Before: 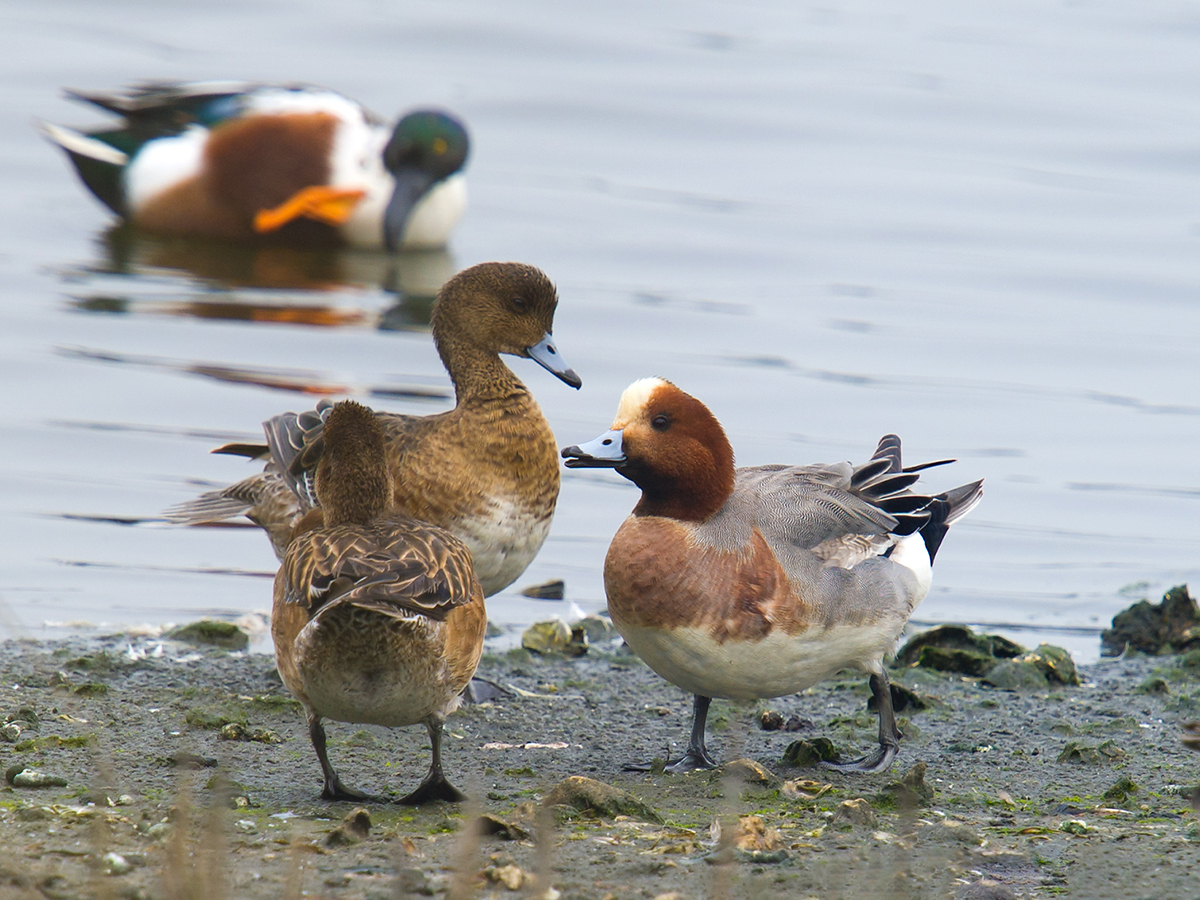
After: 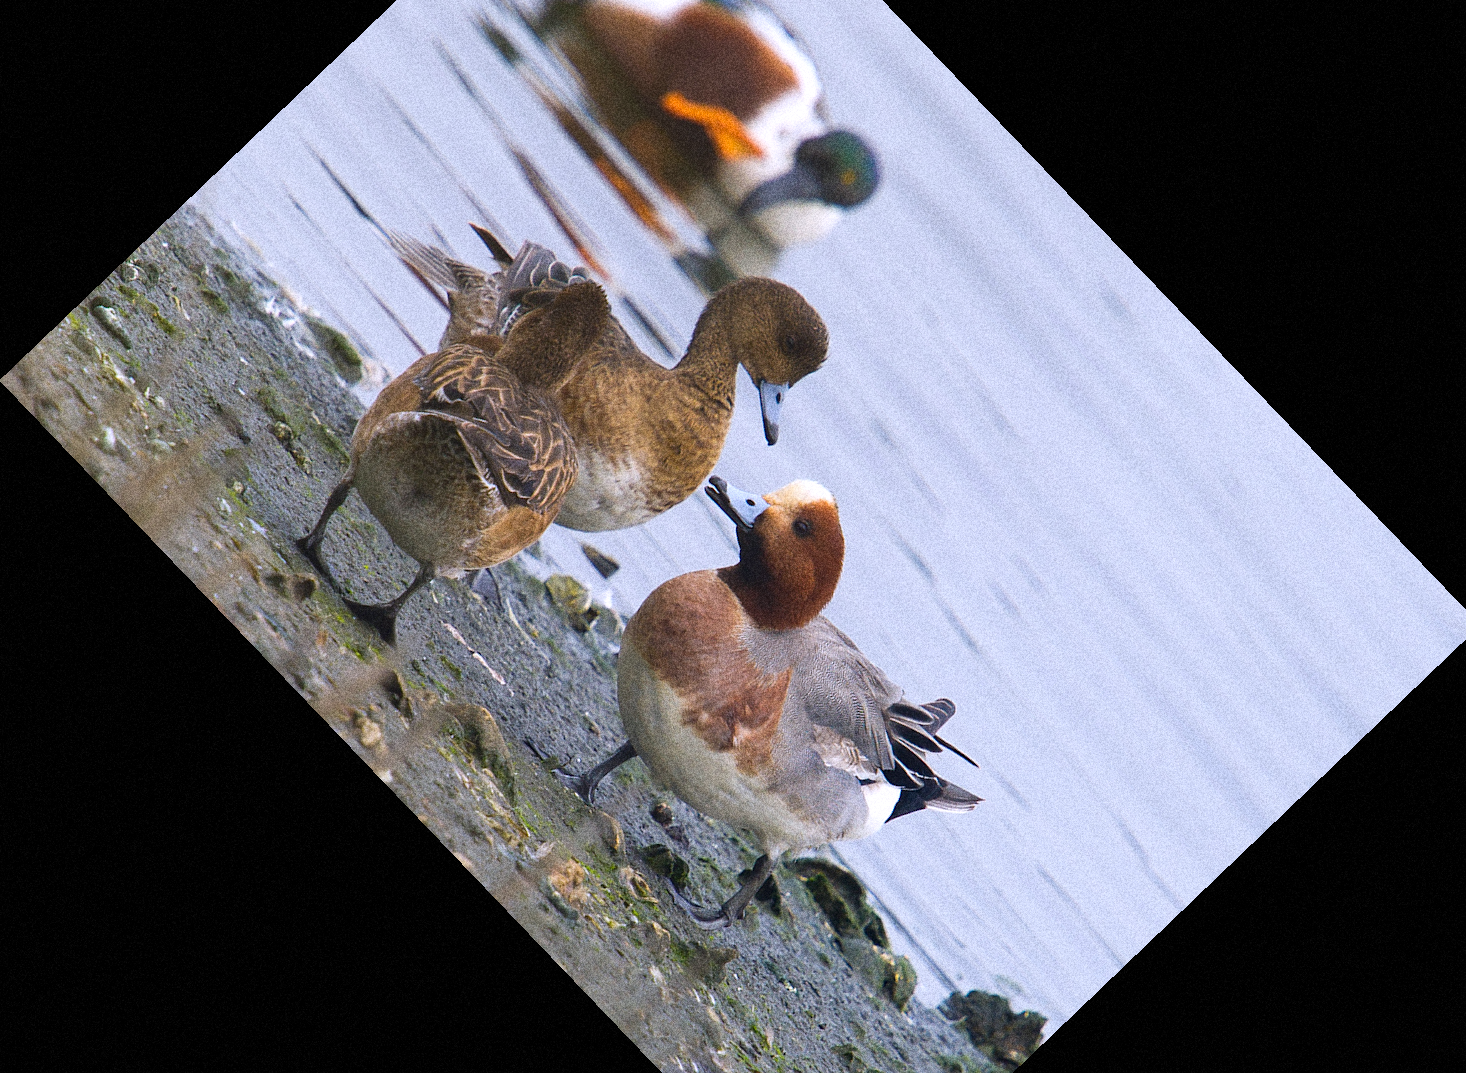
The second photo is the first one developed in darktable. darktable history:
white balance: red 1.004, blue 1.096
grain: coarseness 14.49 ISO, strength 48.04%, mid-tones bias 35%
crop and rotate: angle -46.26°, top 16.234%, right 0.912%, bottom 11.704%
